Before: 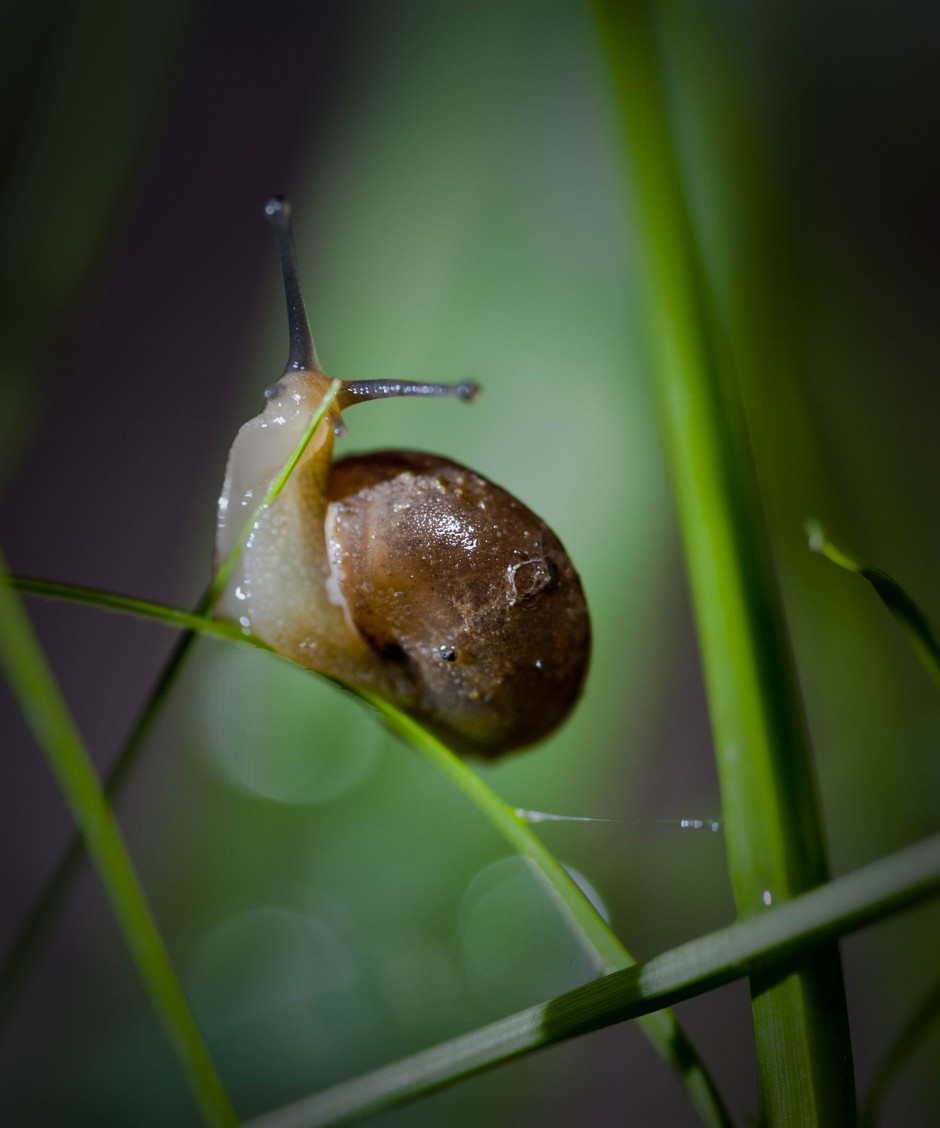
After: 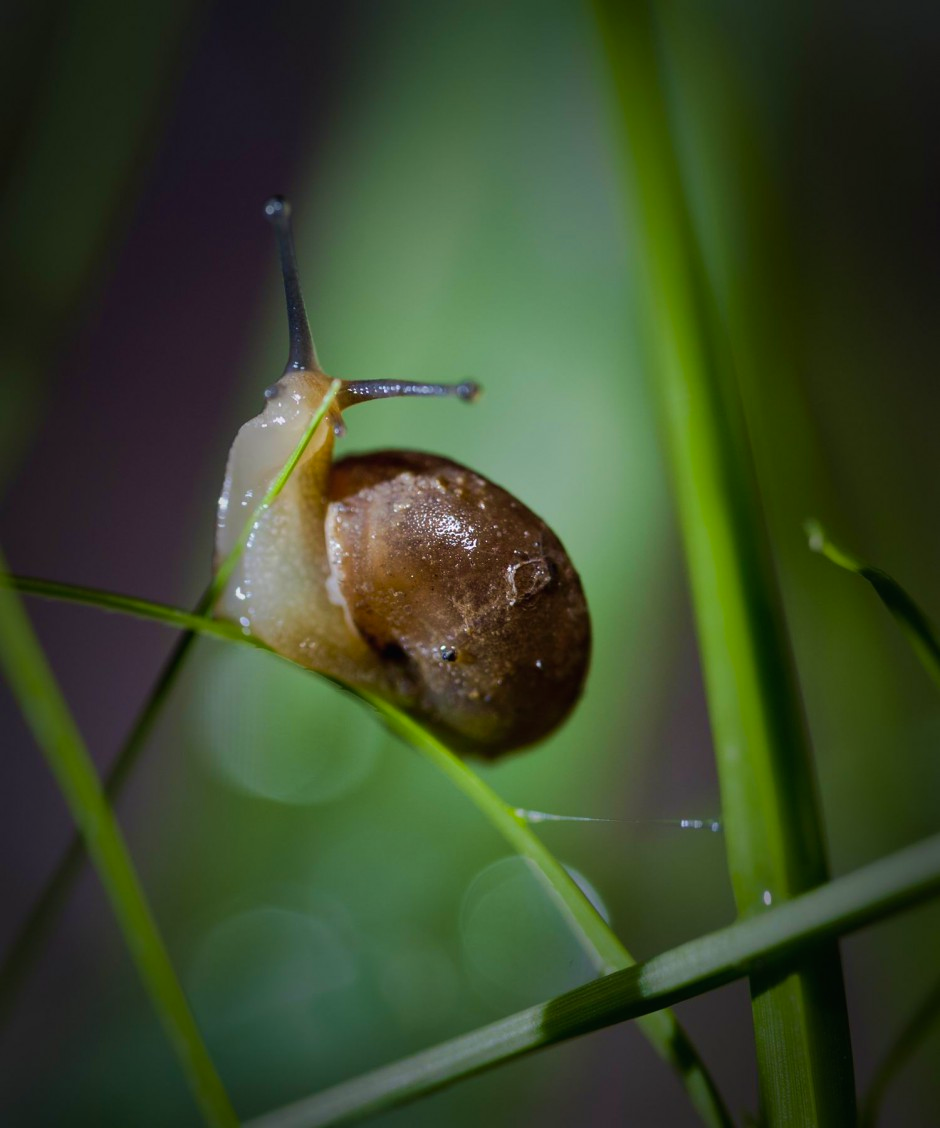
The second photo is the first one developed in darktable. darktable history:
contrast brightness saturation: contrast -0.02, brightness -0.01, saturation 0.03
velvia: on, module defaults
